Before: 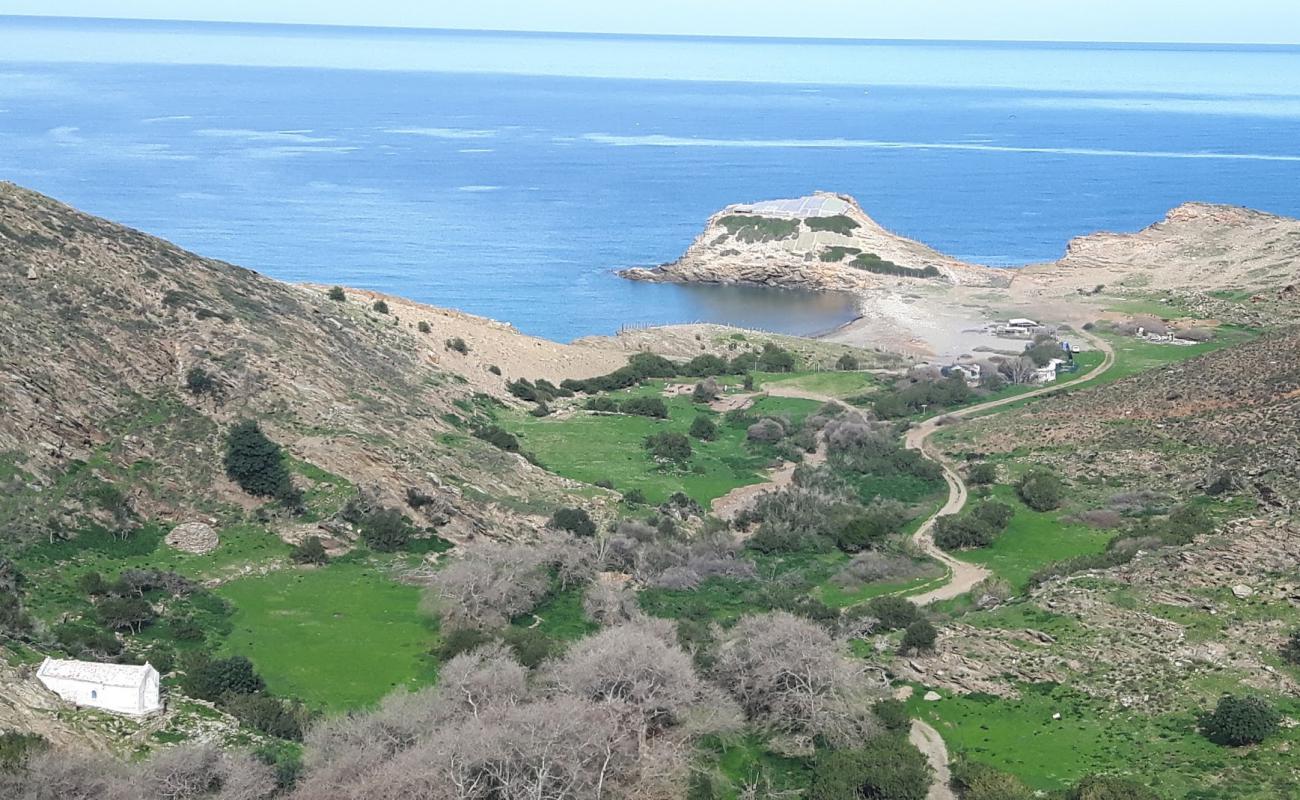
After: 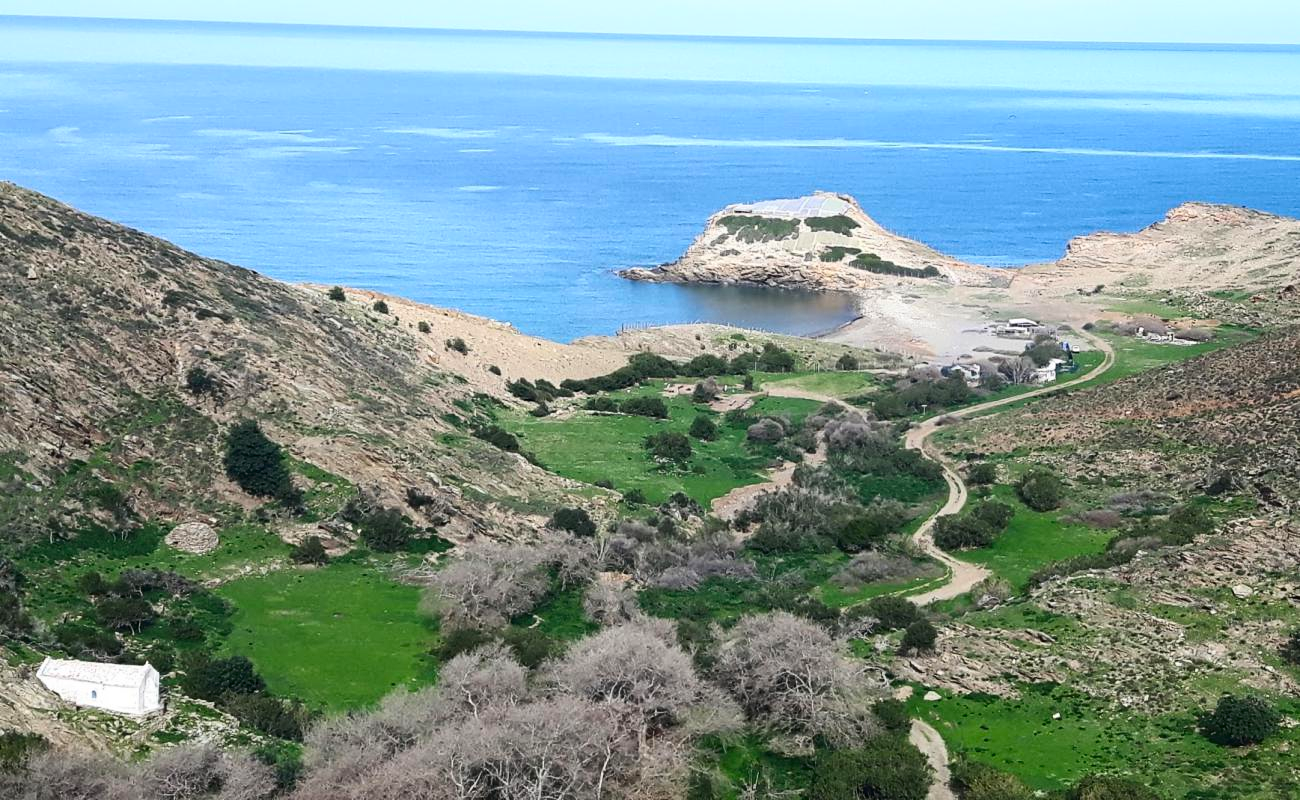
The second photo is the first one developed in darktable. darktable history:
contrast brightness saturation: contrast 0.211, brightness -0.102, saturation 0.206
